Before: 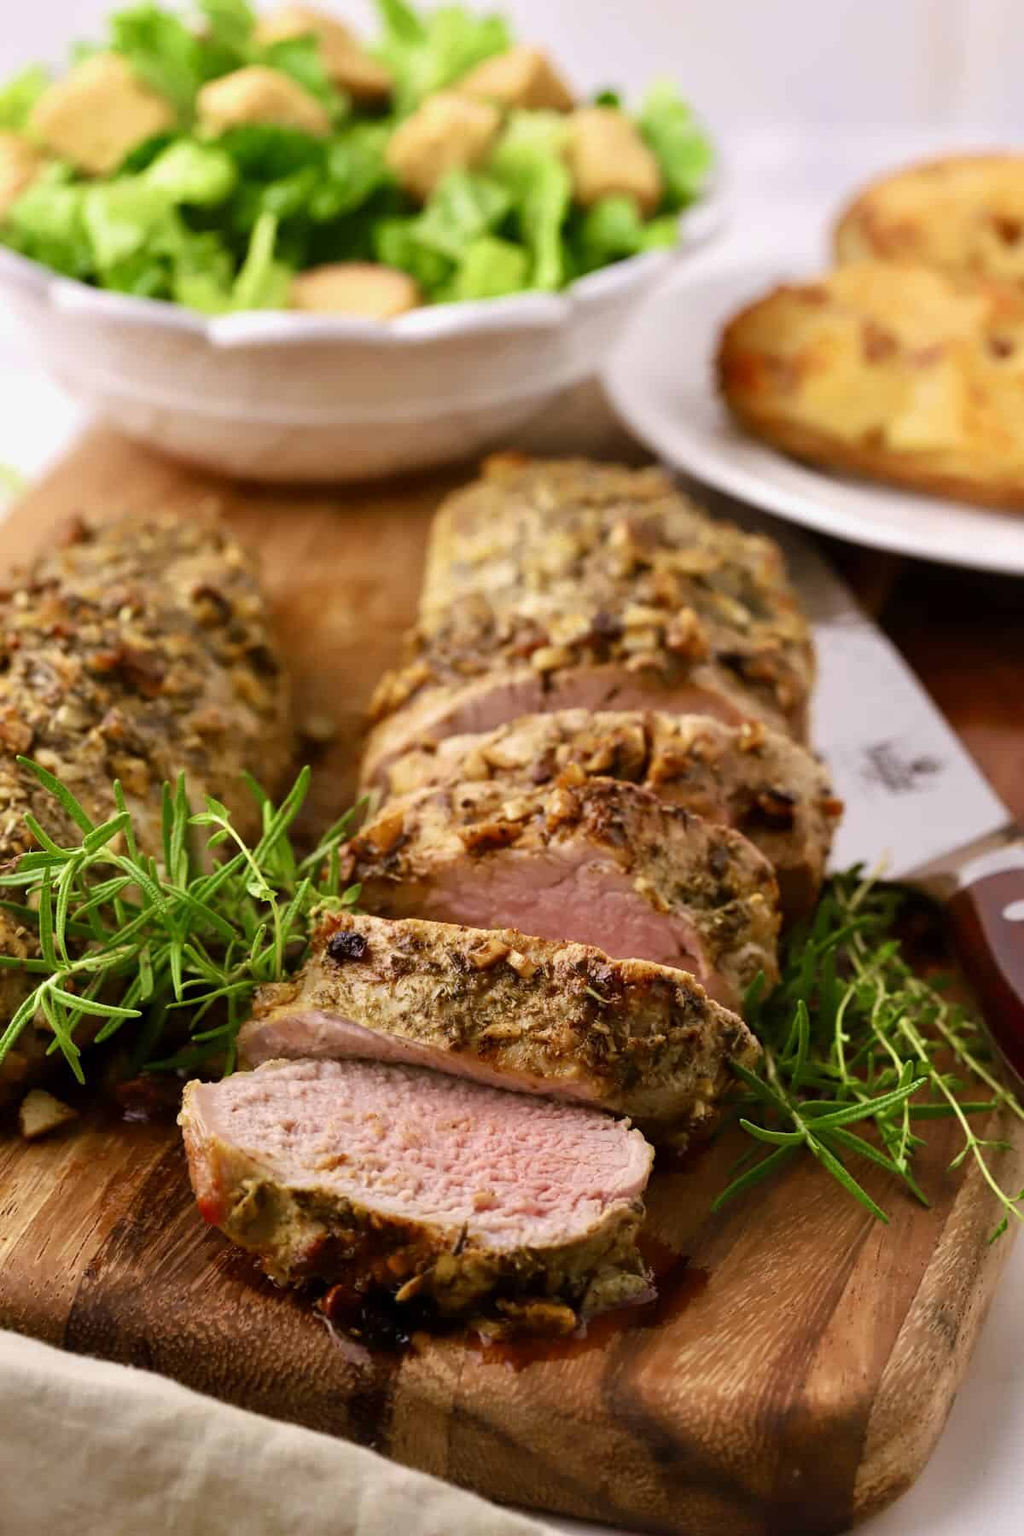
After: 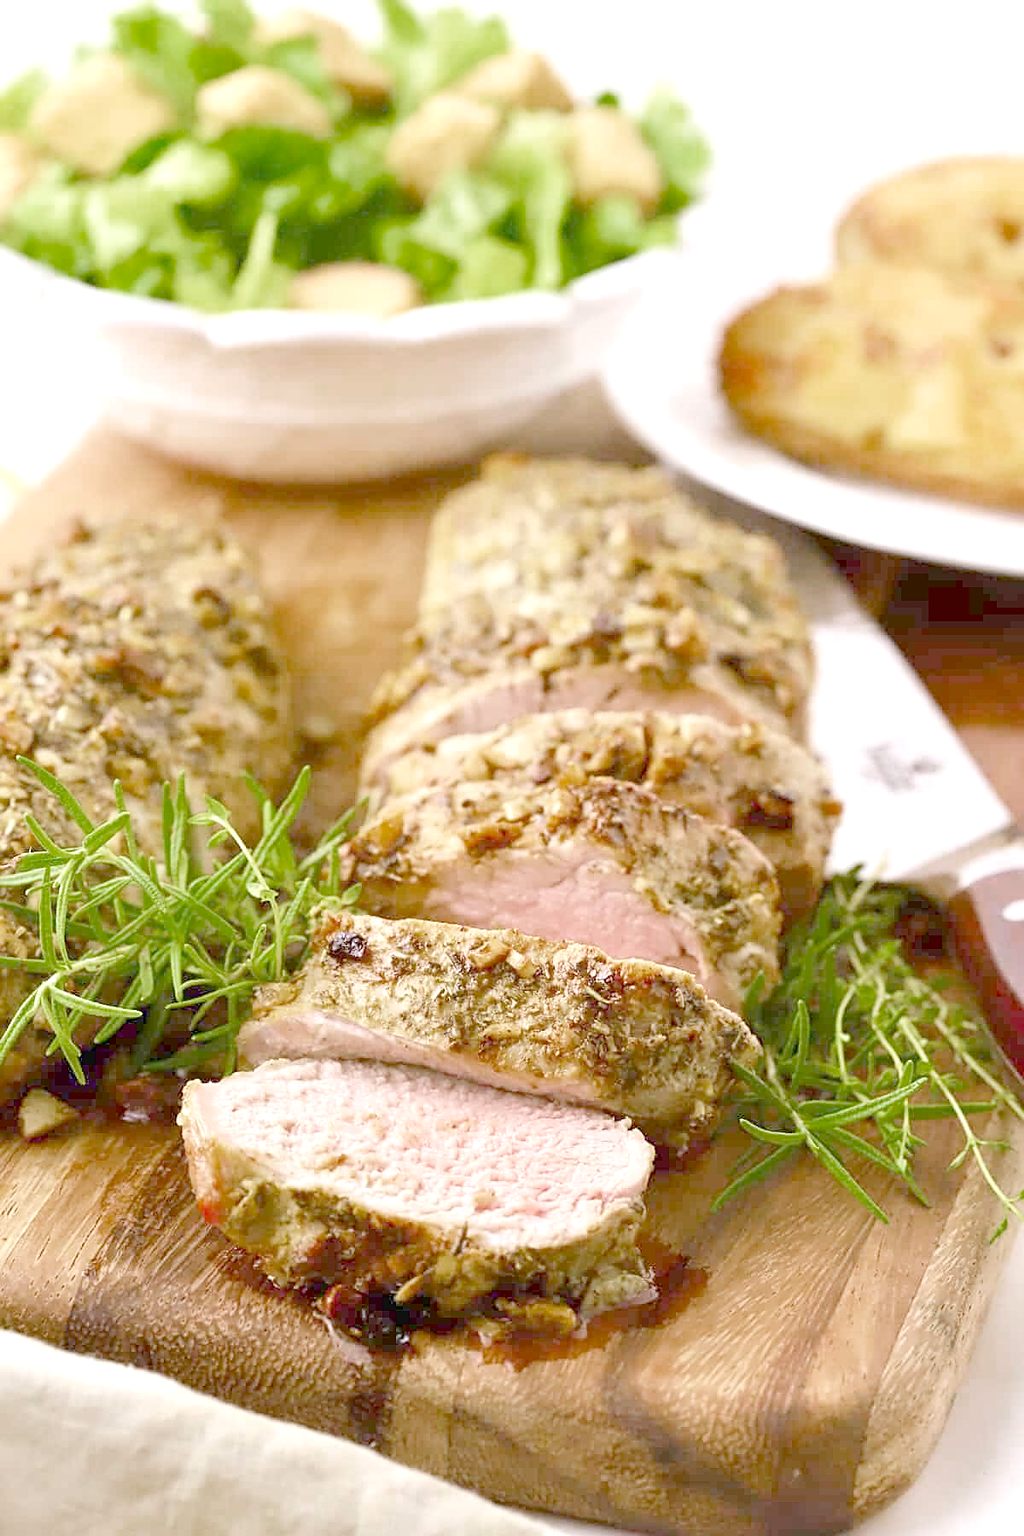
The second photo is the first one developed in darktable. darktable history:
sharpen: on, module defaults
exposure: exposure 0.375 EV
color zones: curves: ch0 [(0.203, 0.433) (0.607, 0.517) (0.697, 0.696) (0.705, 0.897)]
